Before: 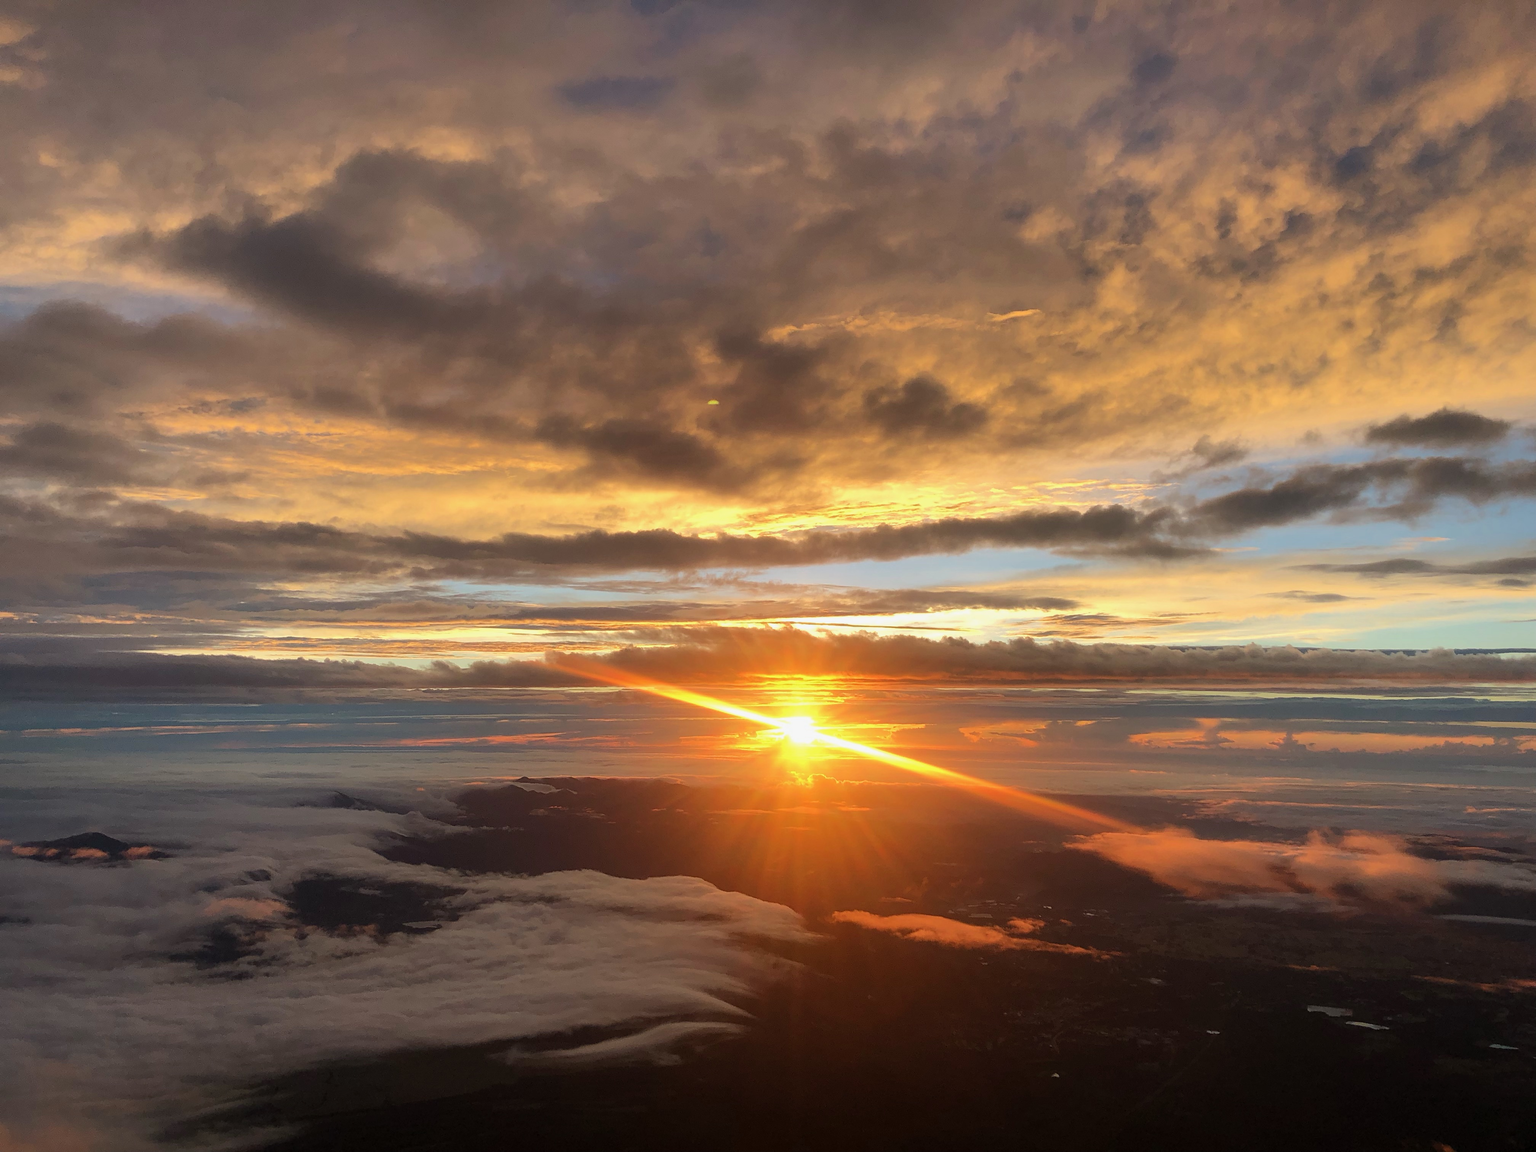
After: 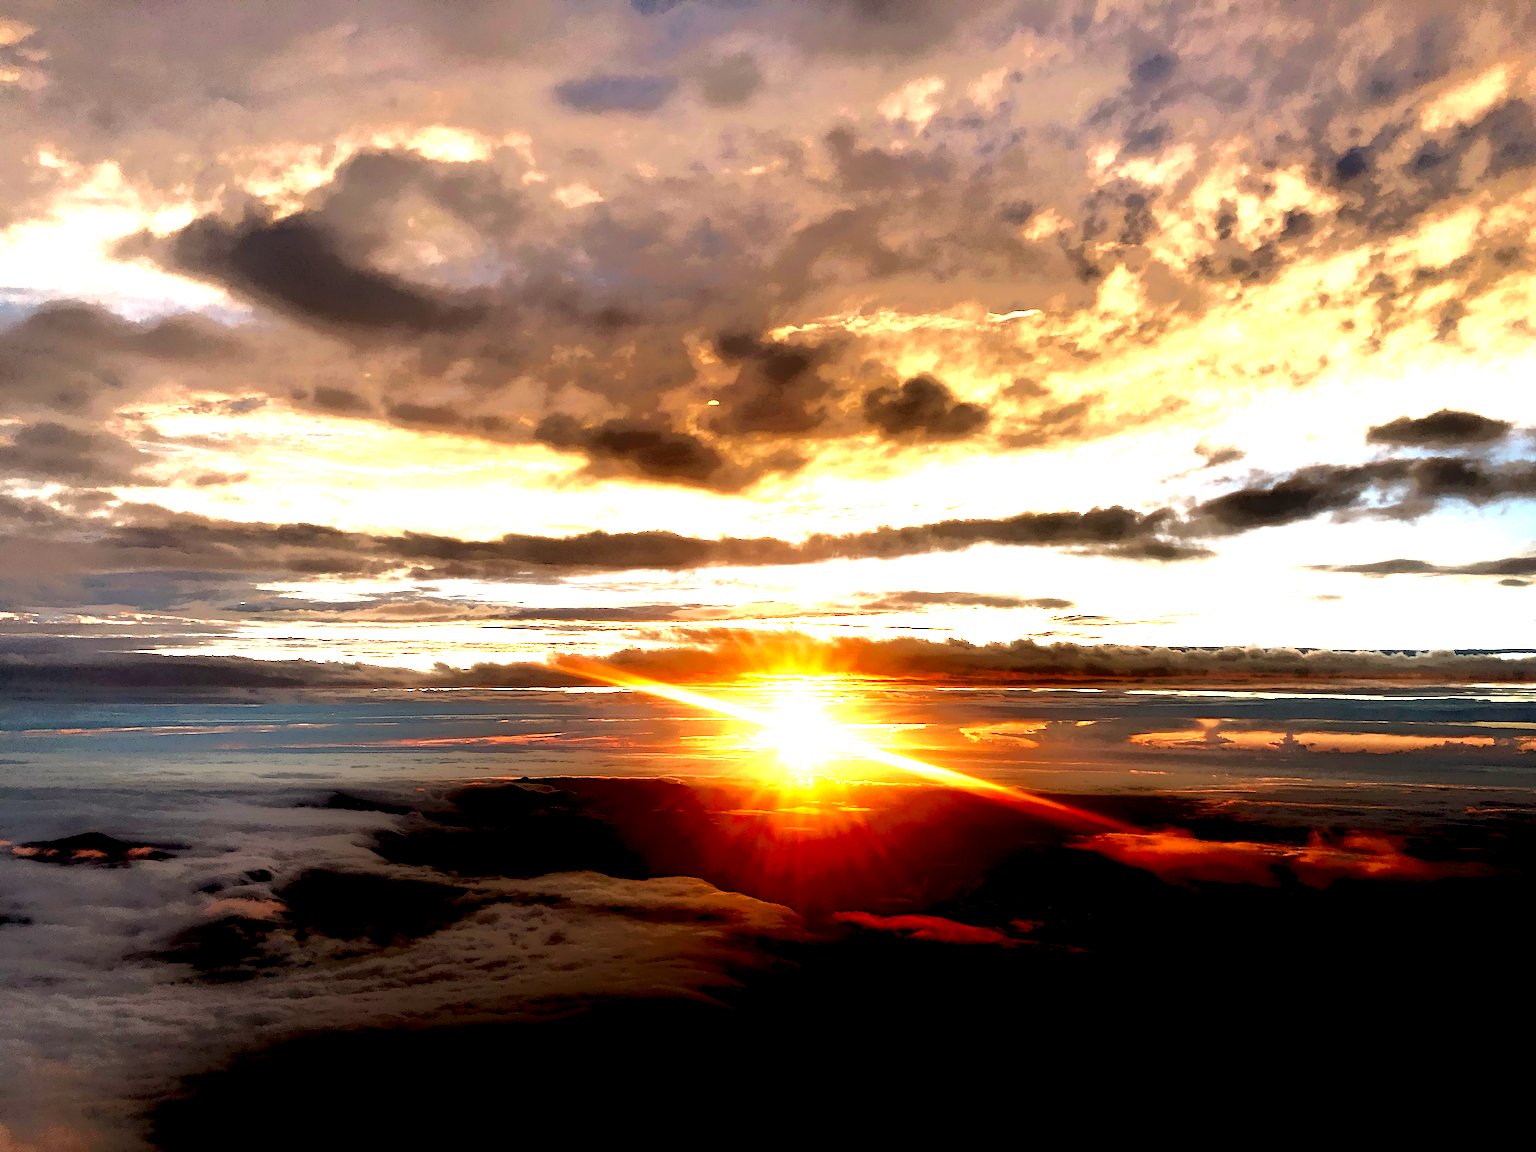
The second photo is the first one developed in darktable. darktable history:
local contrast: highlights 2%, shadows 247%, detail 164%, midtone range 0.008
exposure: exposure 2.02 EV, compensate exposure bias true, compensate highlight preservation false
